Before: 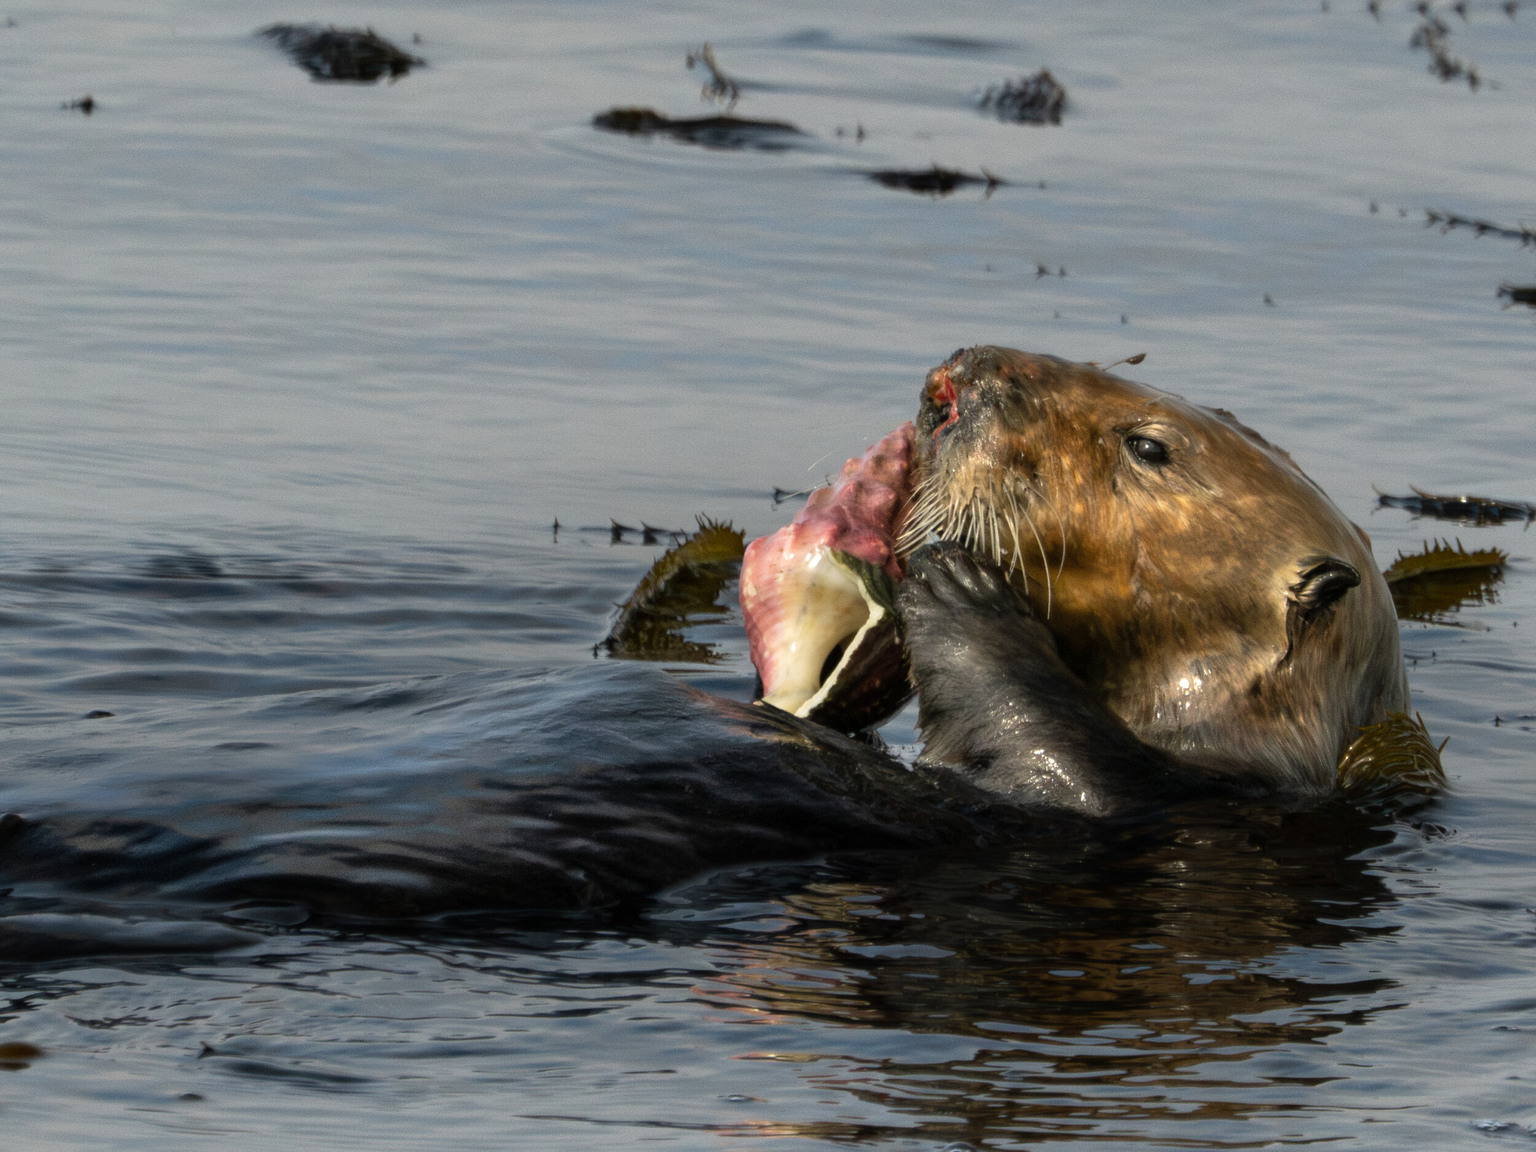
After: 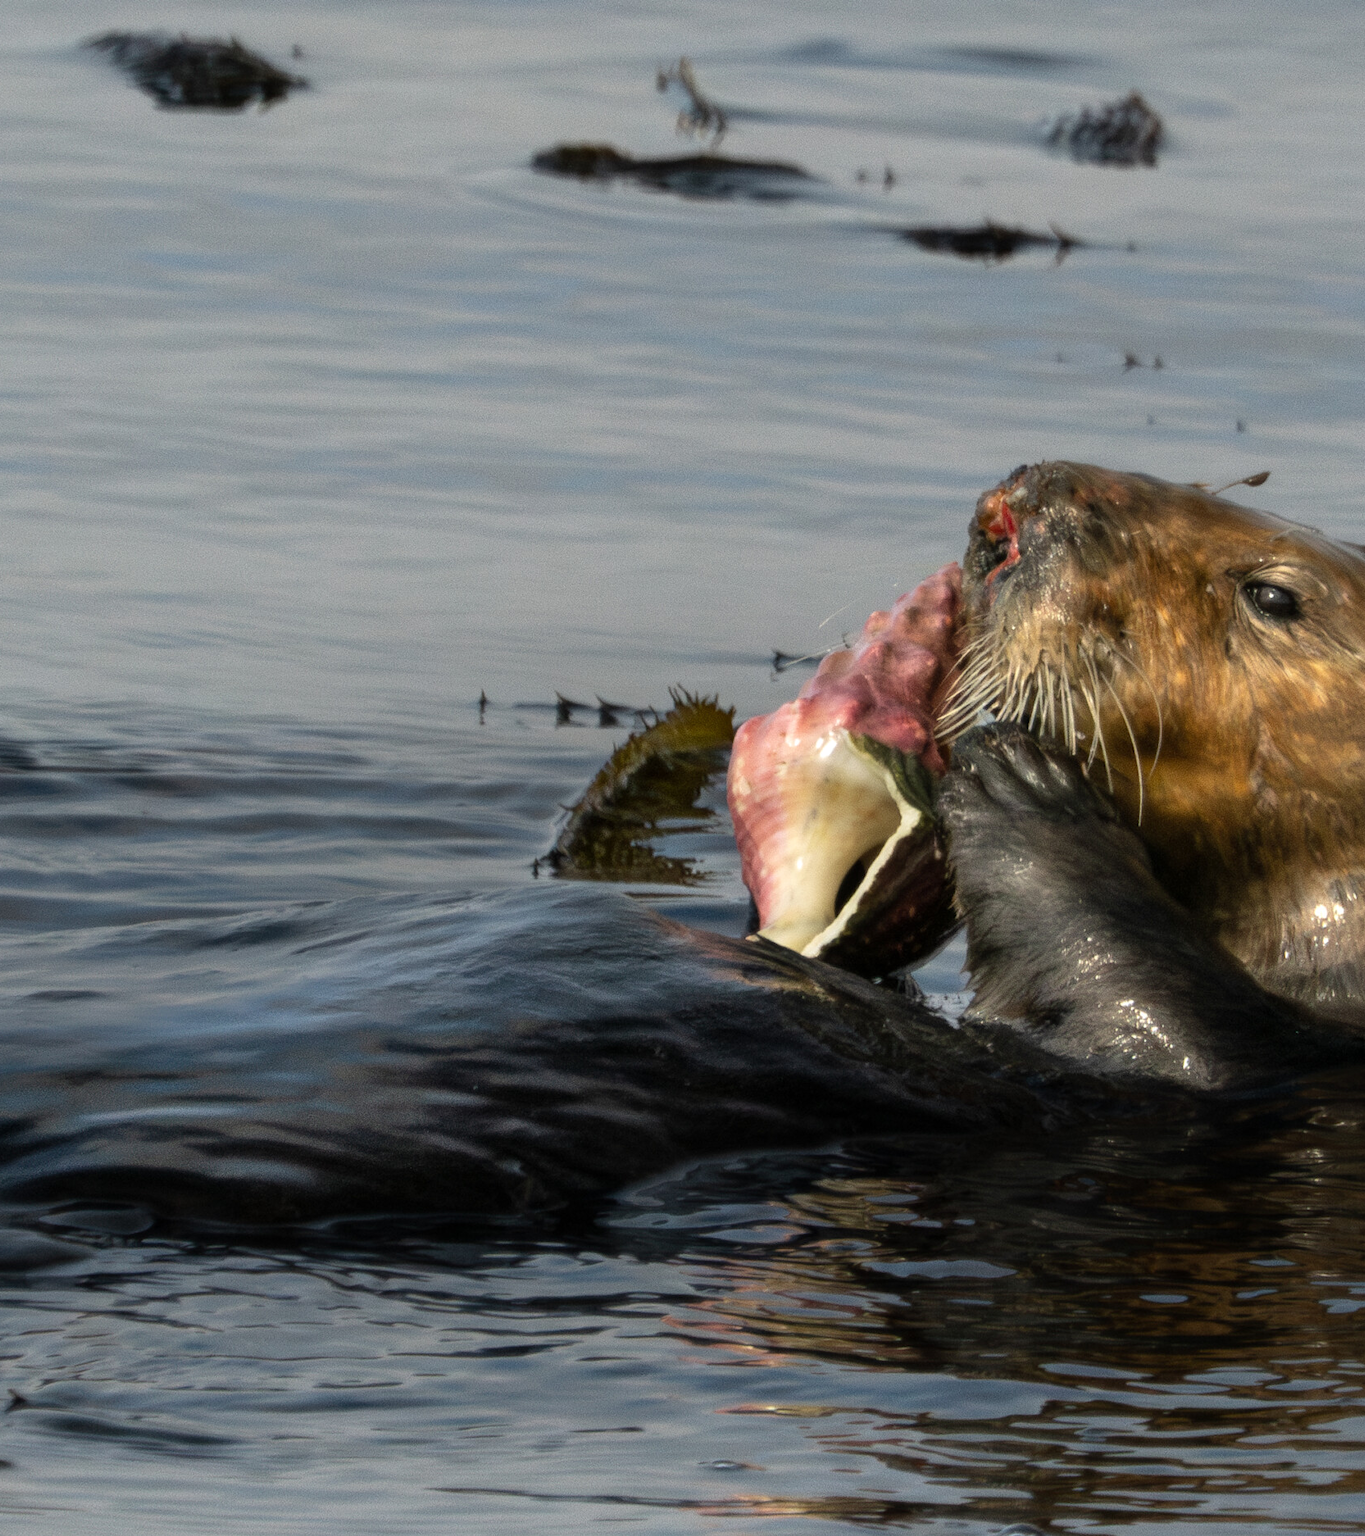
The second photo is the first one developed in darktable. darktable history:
tone equalizer: on, module defaults
crop and rotate: left 12.673%, right 20.66%
